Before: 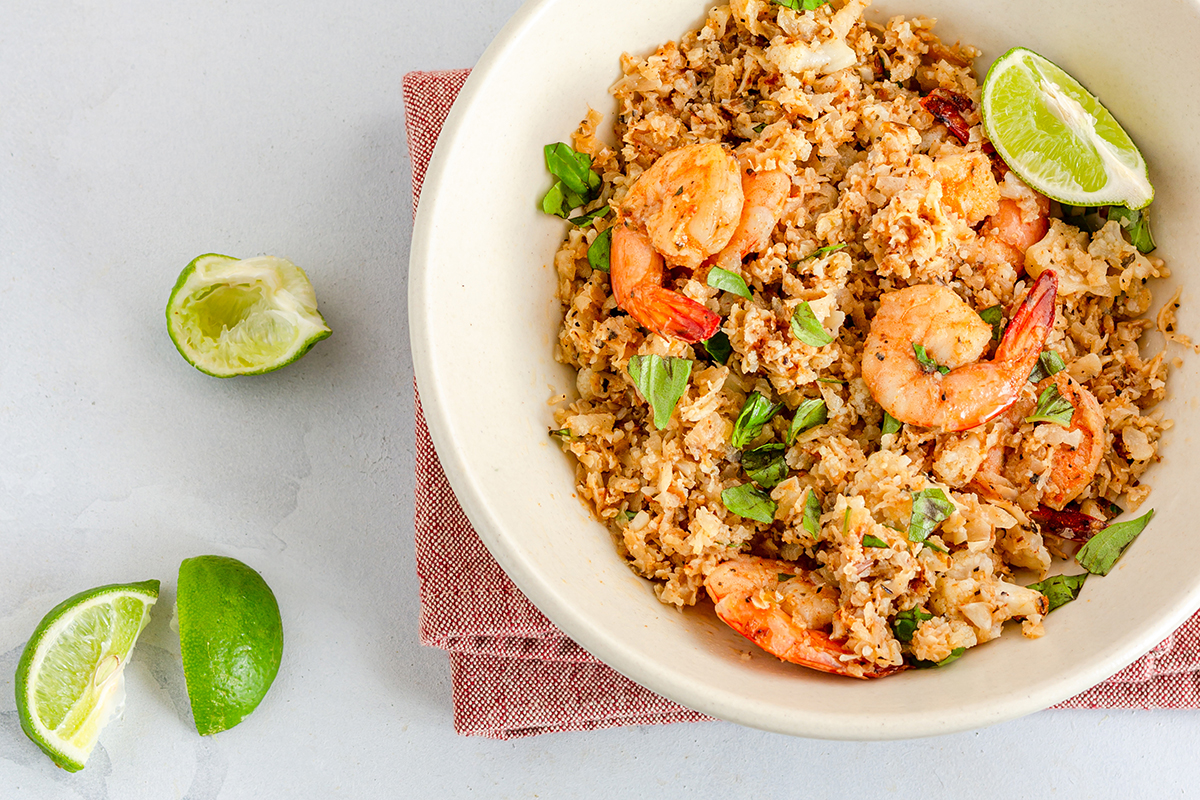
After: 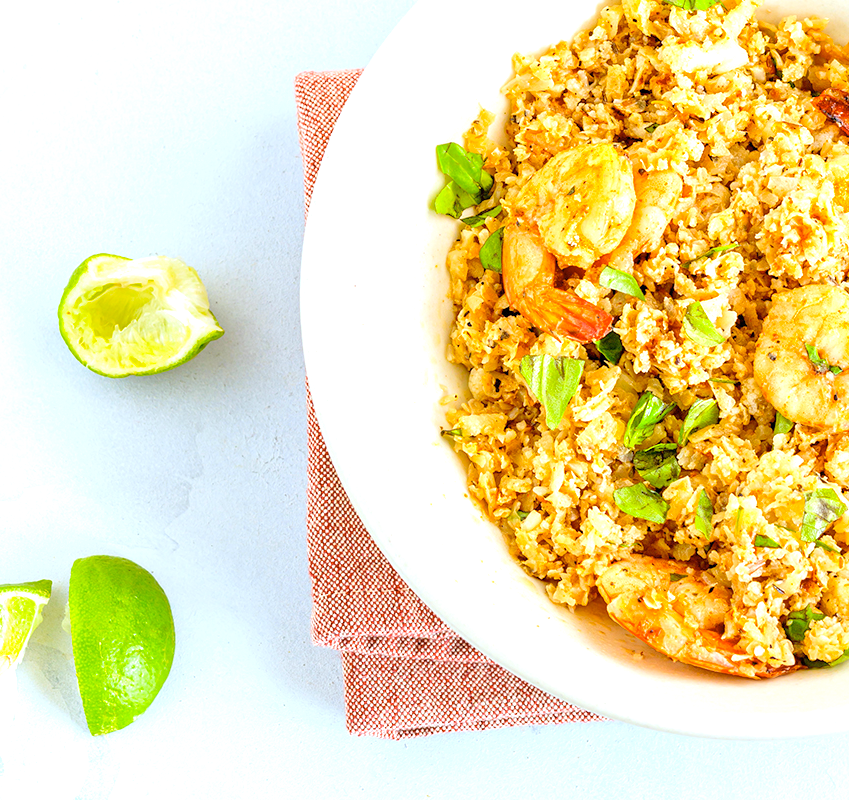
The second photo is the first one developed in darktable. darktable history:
shadows and highlights: radius 93.07, shadows -14.46, white point adjustment 0.23, highlights 31.48, compress 48.23%, highlights color adjustment 52.79%, soften with gaussian
color contrast: green-magenta contrast 0.8, blue-yellow contrast 1.1, unbound 0
crop and rotate: left 9.061%, right 20.142%
white balance: red 0.983, blue 1.036
color calibration: illuminant Planckian (black body), adaptation linear Bradford (ICC v4), x 0.361, y 0.366, temperature 4511.61 K, saturation algorithm version 1 (2020)
exposure: exposure 0.722 EV, compensate highlight preservation false
tone equalizer: -7 EV 0.15 EV, -6 EV 0.6 EV, -5 EV 1.15 EV, -4 EV 1.33 EV, -3 EV 1.15 EV, -2 EV 0.6 EV, -1 EV 0.15 EV, mask exposure compensation -0.5 EV
contrast brightness saturation: saturation 0.18
